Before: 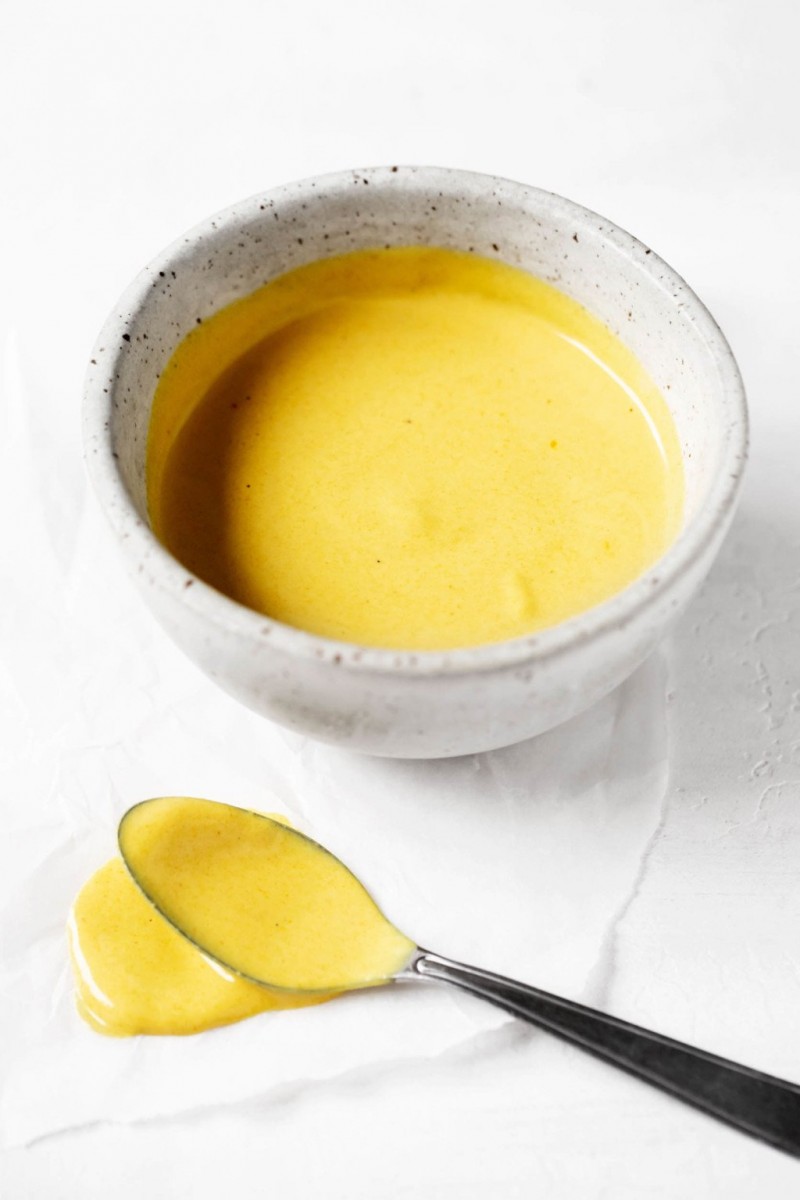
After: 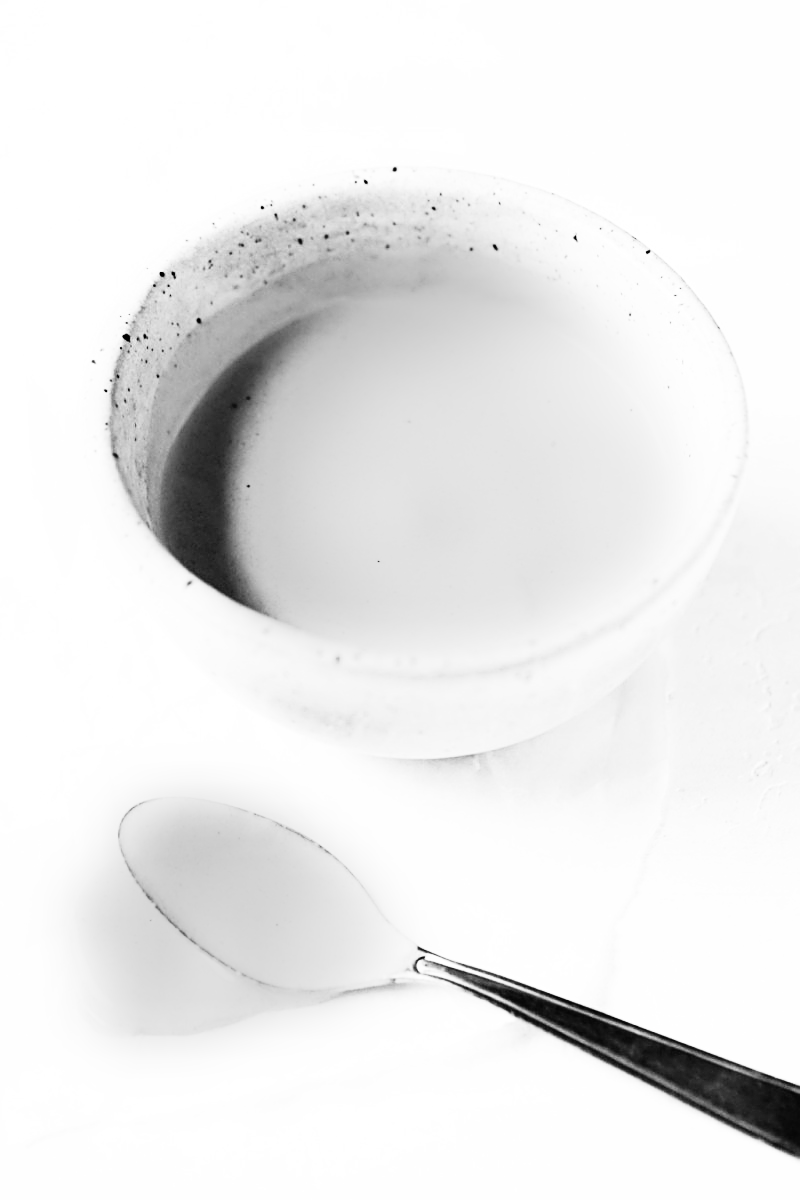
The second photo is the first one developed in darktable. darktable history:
monochrome: size 1
rgb curve: curves: ch0 [(0, 0) (0.21, 0.15) (0.24, 0.21) (0.5, 0.75) (0.75, 0.96) (0.89, 0.99) (1, 1)]; ch1 [(0, 0.02) (0.21, 0.13) (0.25, 0.2) (0.5, 0.67) (0.75, 0.9) (0.89, 0.97) (1, 1)]; ch2 [(0, 0.02) (0.21, 0.13) (0.25, 0.2) (0.5, 0.67) (0.75, 0.9) (0.89, 0.97) (1, 1)], compensate middle gray true
sharpen: on, module defaults
